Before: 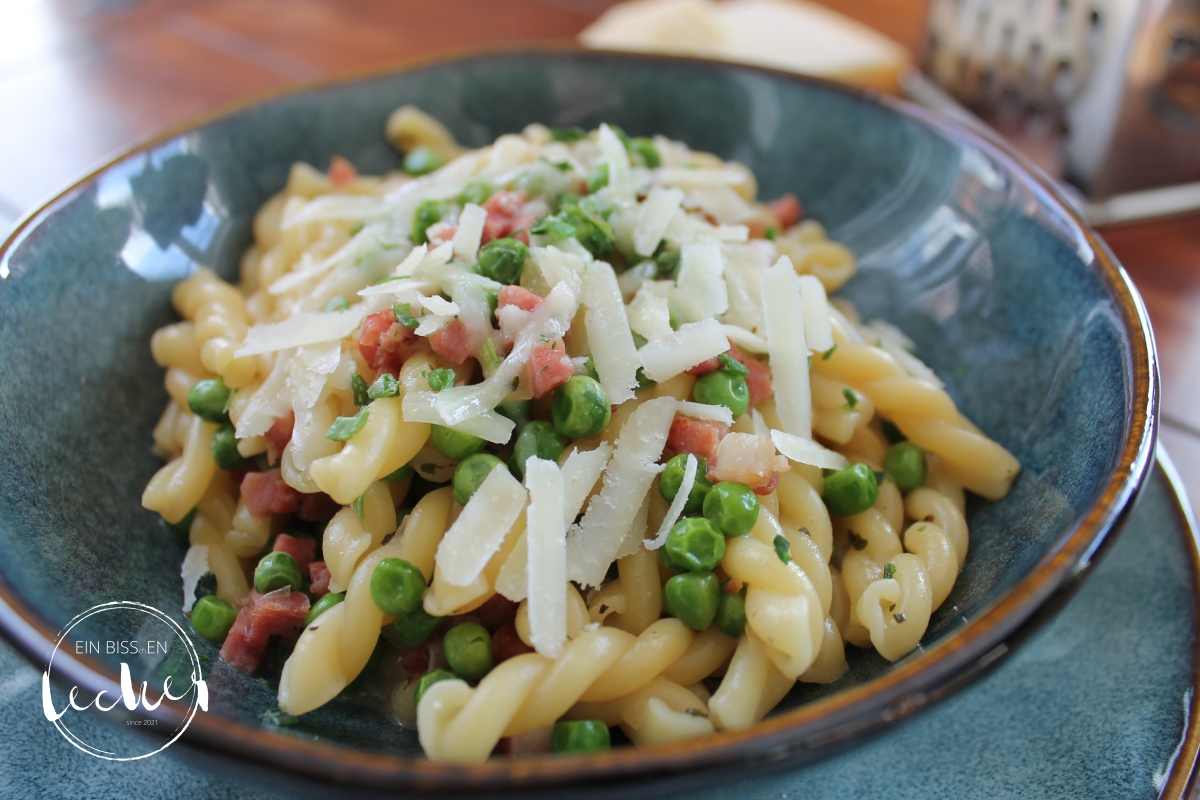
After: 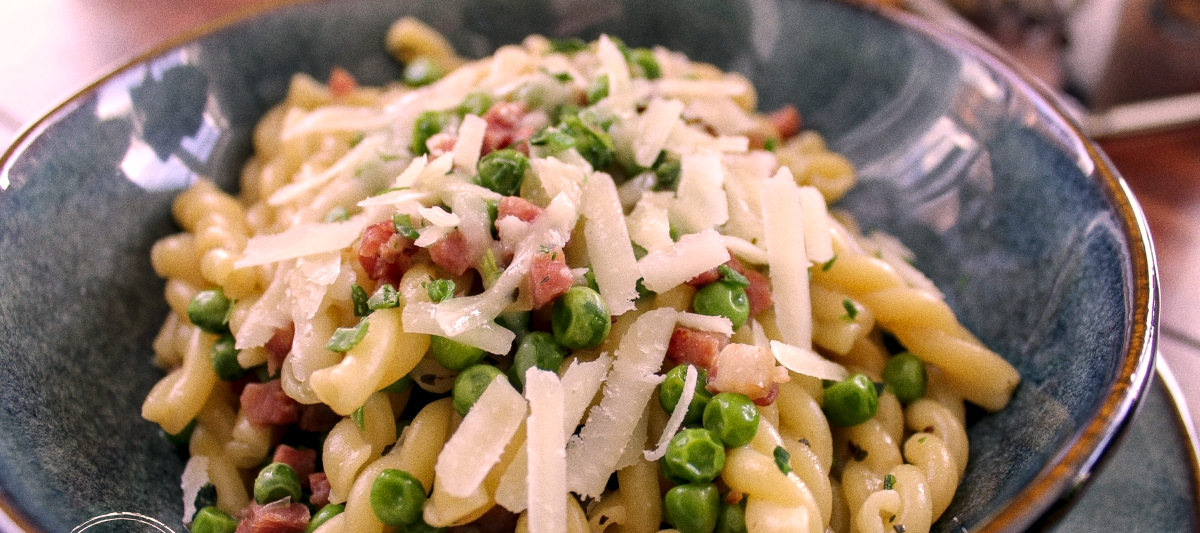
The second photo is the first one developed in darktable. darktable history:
grain: coarseness 0.09 ISO
local contrast: detail 150%
crop: top 11.166%, bottom 22.168%
rotate and perspective: automatic cropping original format, crop left 0, crop top 0
color correction: highlights a* 17.88, highlights b* 18.79
white balance: red 0.984, blue 1.059
